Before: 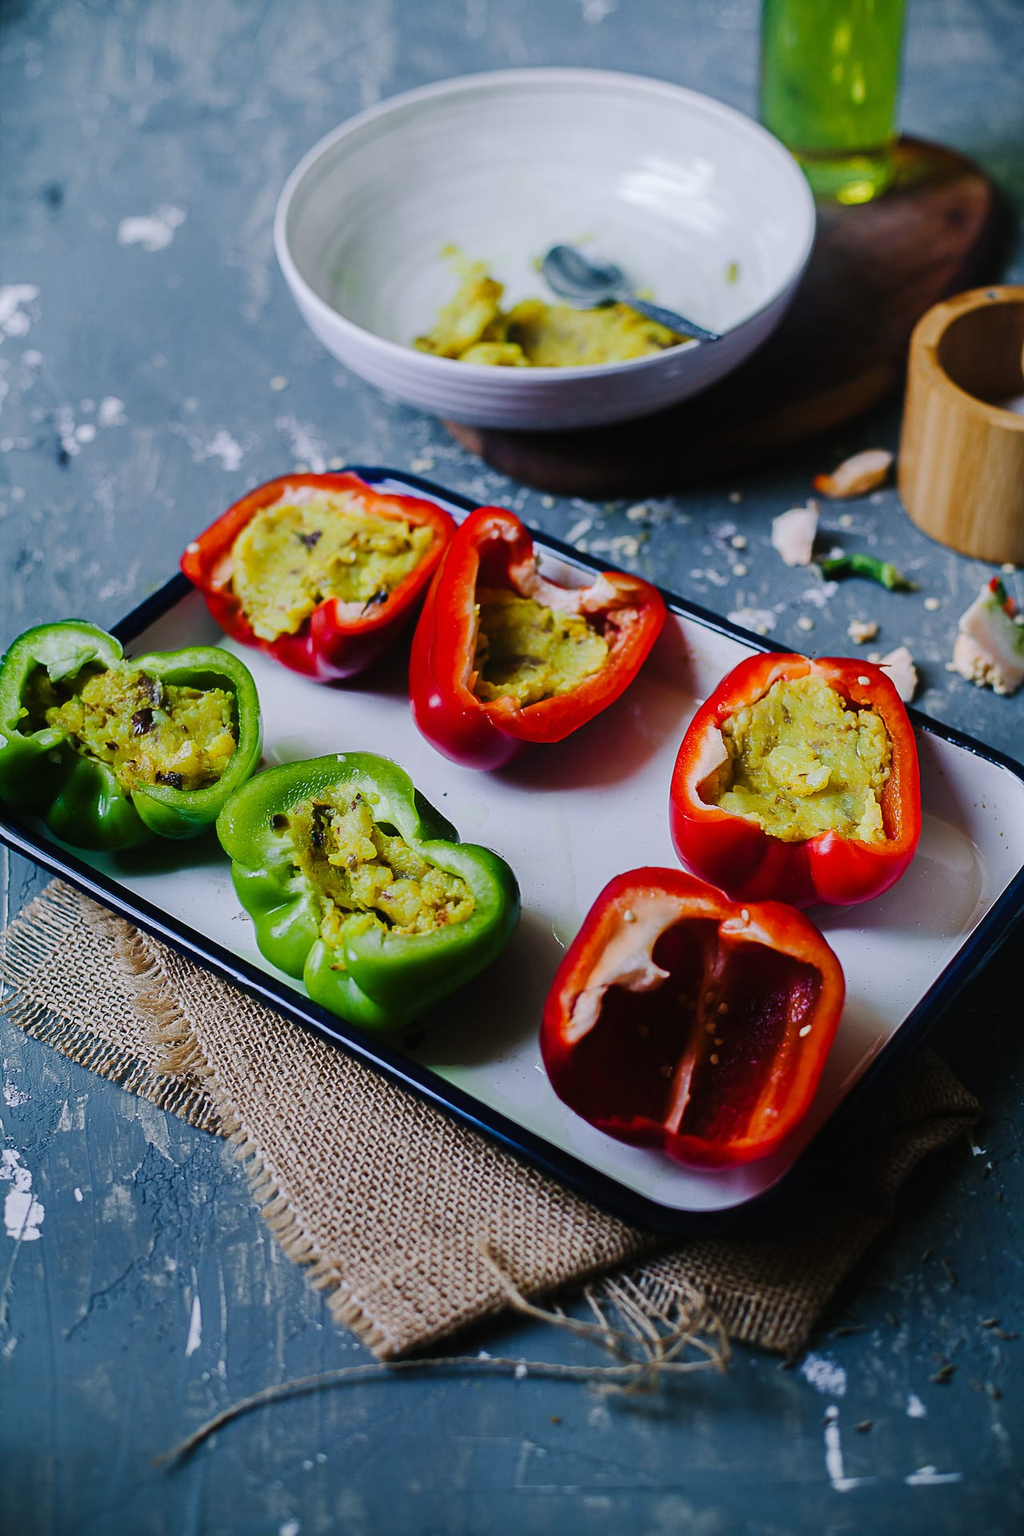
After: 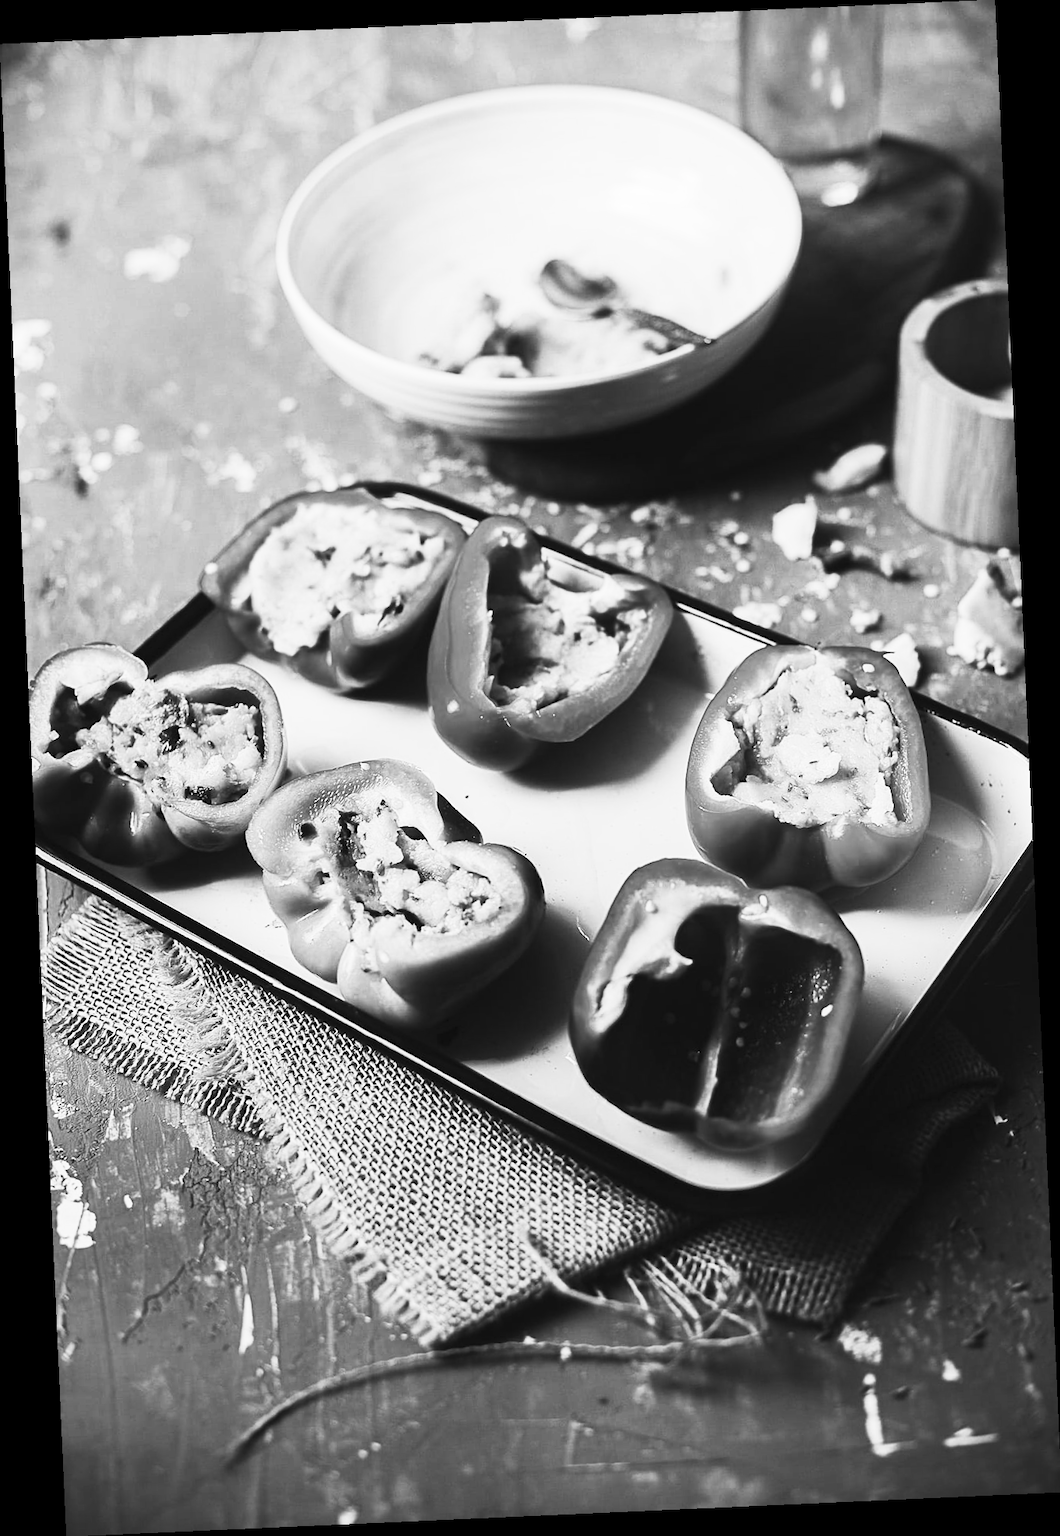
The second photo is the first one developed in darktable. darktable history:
color zones: curves: ch1 [(0, 0.831) (0.08, 0.771) (0.157, 0.268) (0.241, 0.207) (0.562, -0.005) (0.714, -0.013) (0.876, 0.01) (1, 0.831)]
contrast brightness saturation: contrast 0.53, brightness 0.47, saturation -1
rotate and perspective: rotation -2.56°, automatic cropping off
